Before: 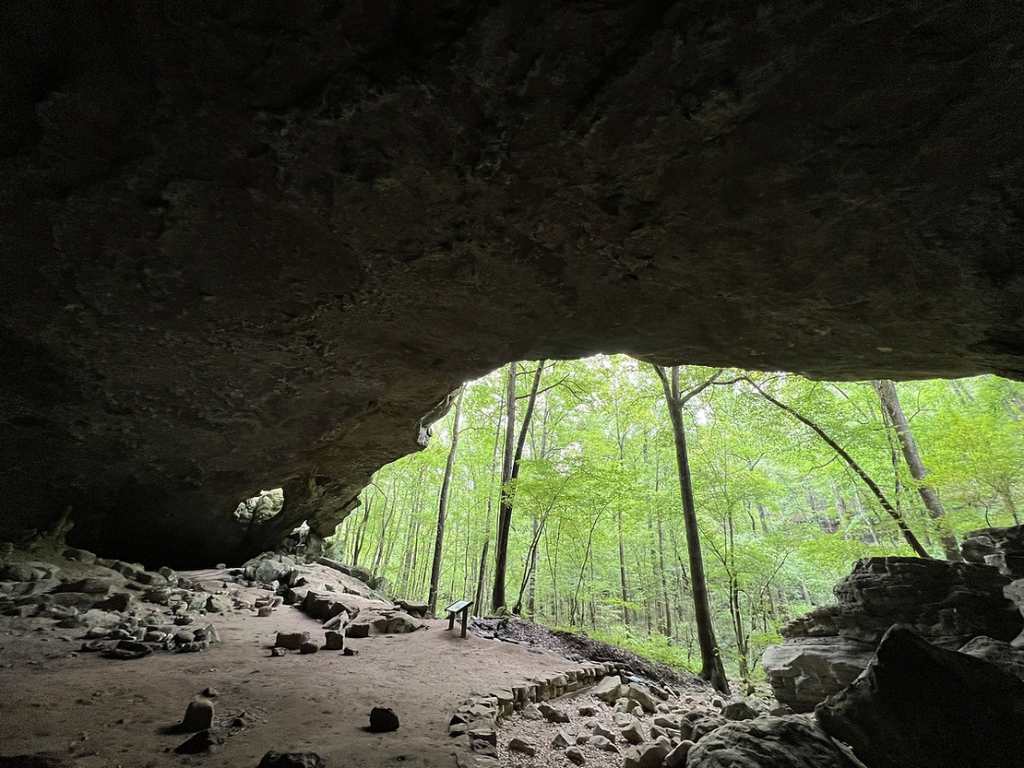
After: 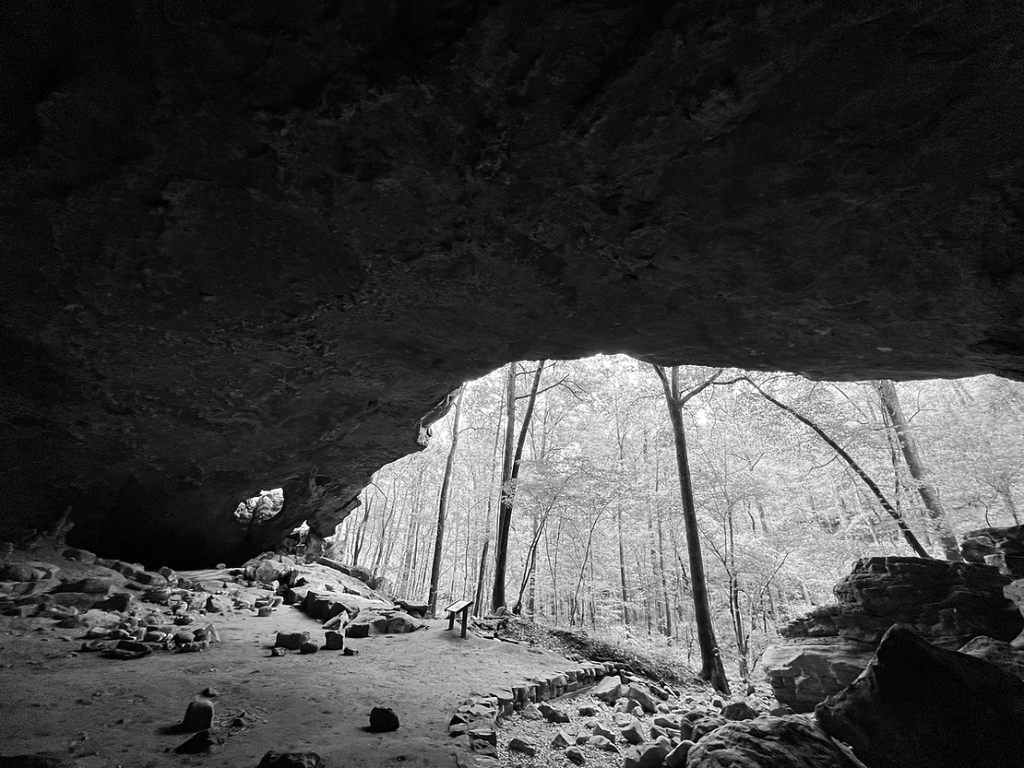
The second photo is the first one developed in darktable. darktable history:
color balance rgb: shadows lift › luminance 0.49%, shadows lift › chroma 6.83%, shadows lift › hue 300.29°, power › hue 208.98°, highlights gain › luminance 20.24%, highlights gain › chroma 13.17%, highlights gain › hue 173.85°, perceptual saturation grading › global saturation 18.05%
white balance: red 0.926, green 1.003, blue 1.133
monochrome: a 32, b 64, size 2.3
color correction: highlights a* 17.03, highlights b* 0.205, shadows a* -15.38, shadows b* -14.56, saturation 1.5
